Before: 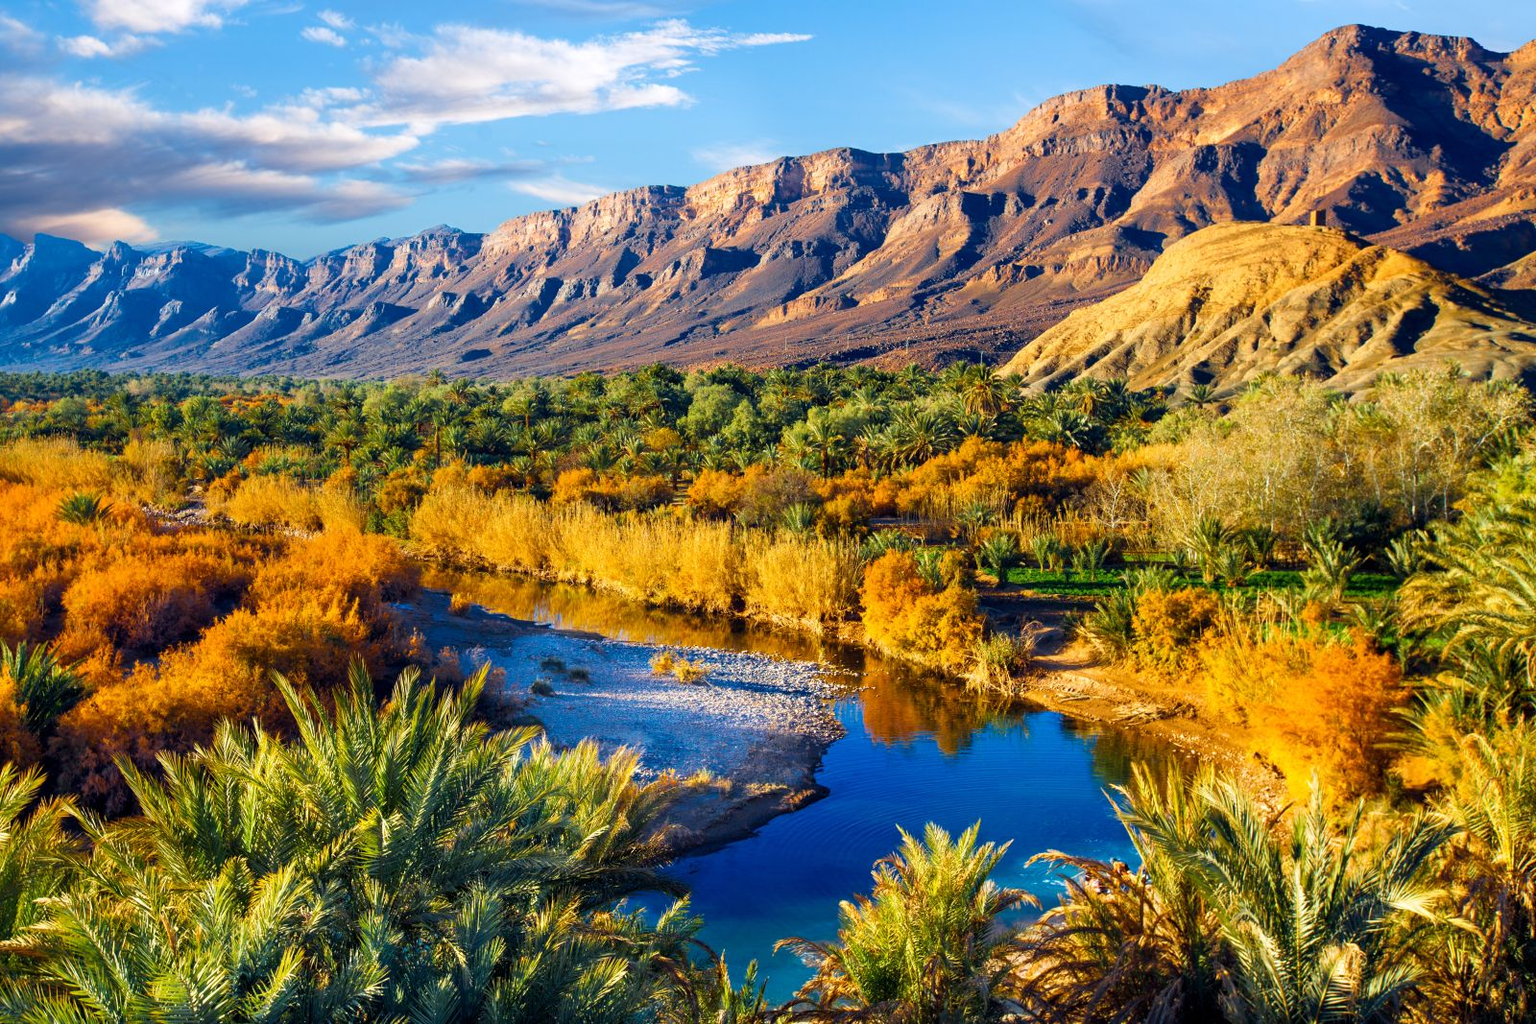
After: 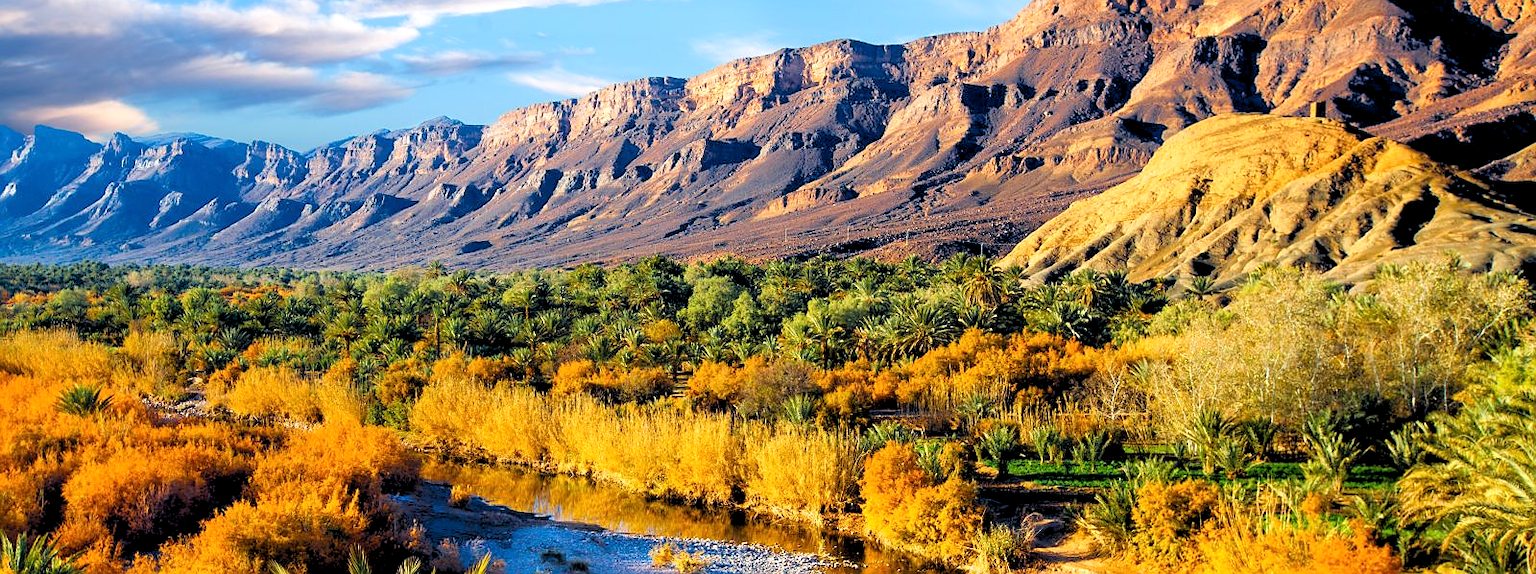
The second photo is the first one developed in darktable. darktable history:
rgb levels: levels [[0.013, 0.434, 0.89], [0, 0.5, 1], [0, 0.5, 1]]
crop and rotate: top 10.605%, bottom 33.274%
sharpen: radius 0.969, amount 0.604
